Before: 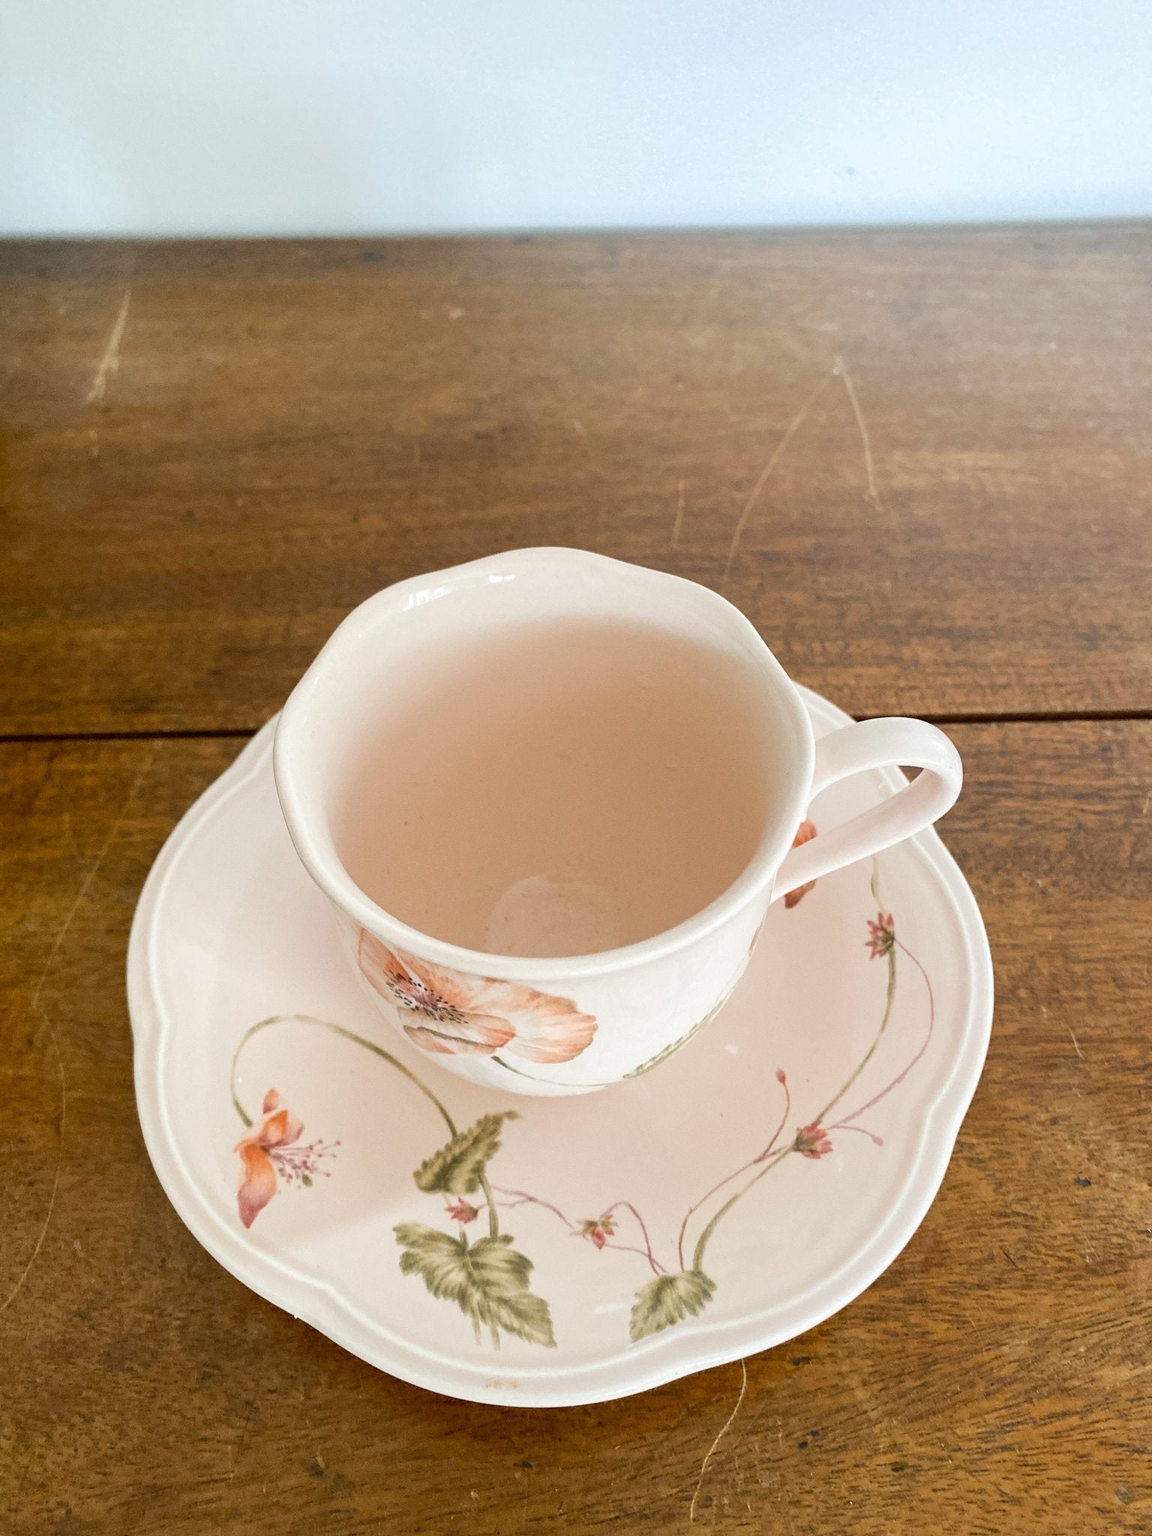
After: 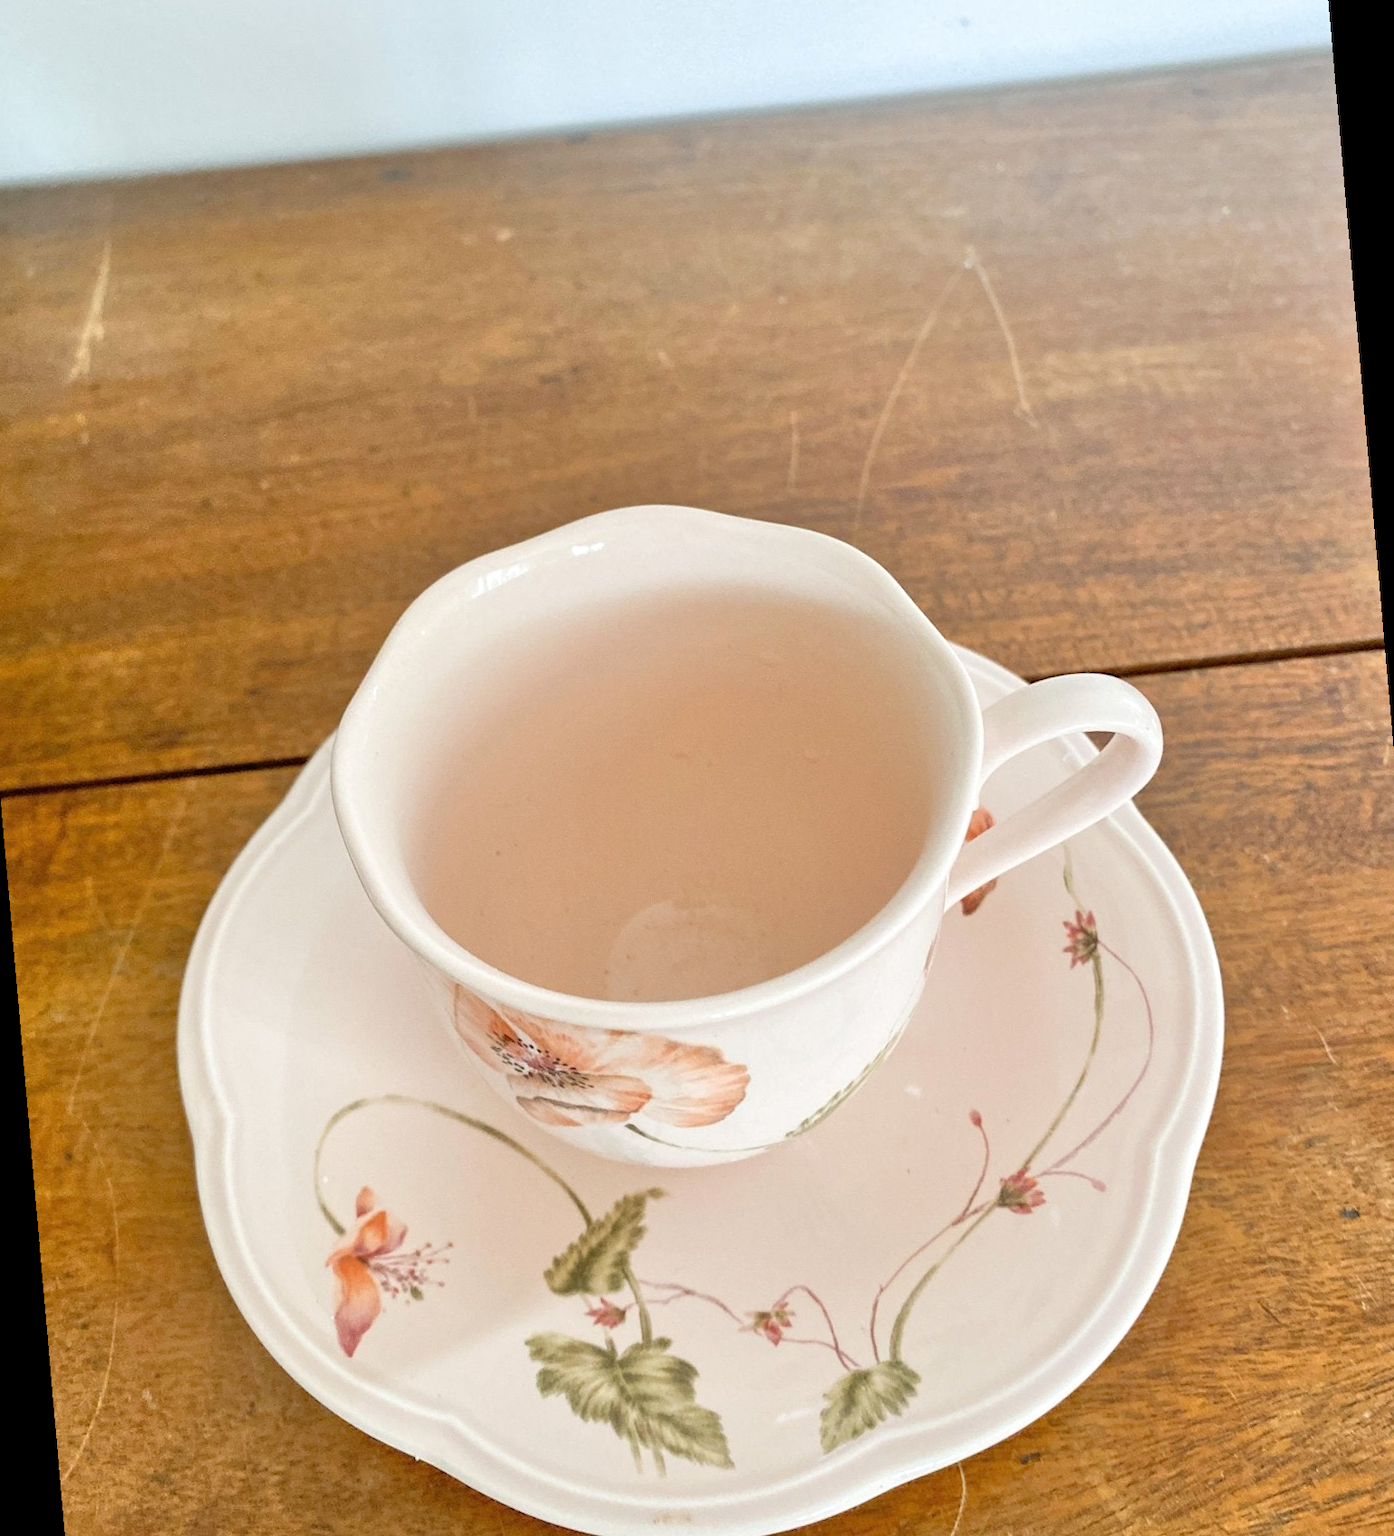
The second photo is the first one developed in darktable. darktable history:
tone equalizer: -7 EV 0.15 EV, -6 EV 0.6 EV, -5 EV 1.15 EV, -4 EV 1.33 EV, -3 EV 1.15 EV, -2 EV 0.6 EV, -1 EV 0.15 EV, mask exposure compensation -0.5 EV
rotate and perspective: rotation -5°, crop left 0.05, crop right 0.952, crop top 0.11, crop bottom 0.89
